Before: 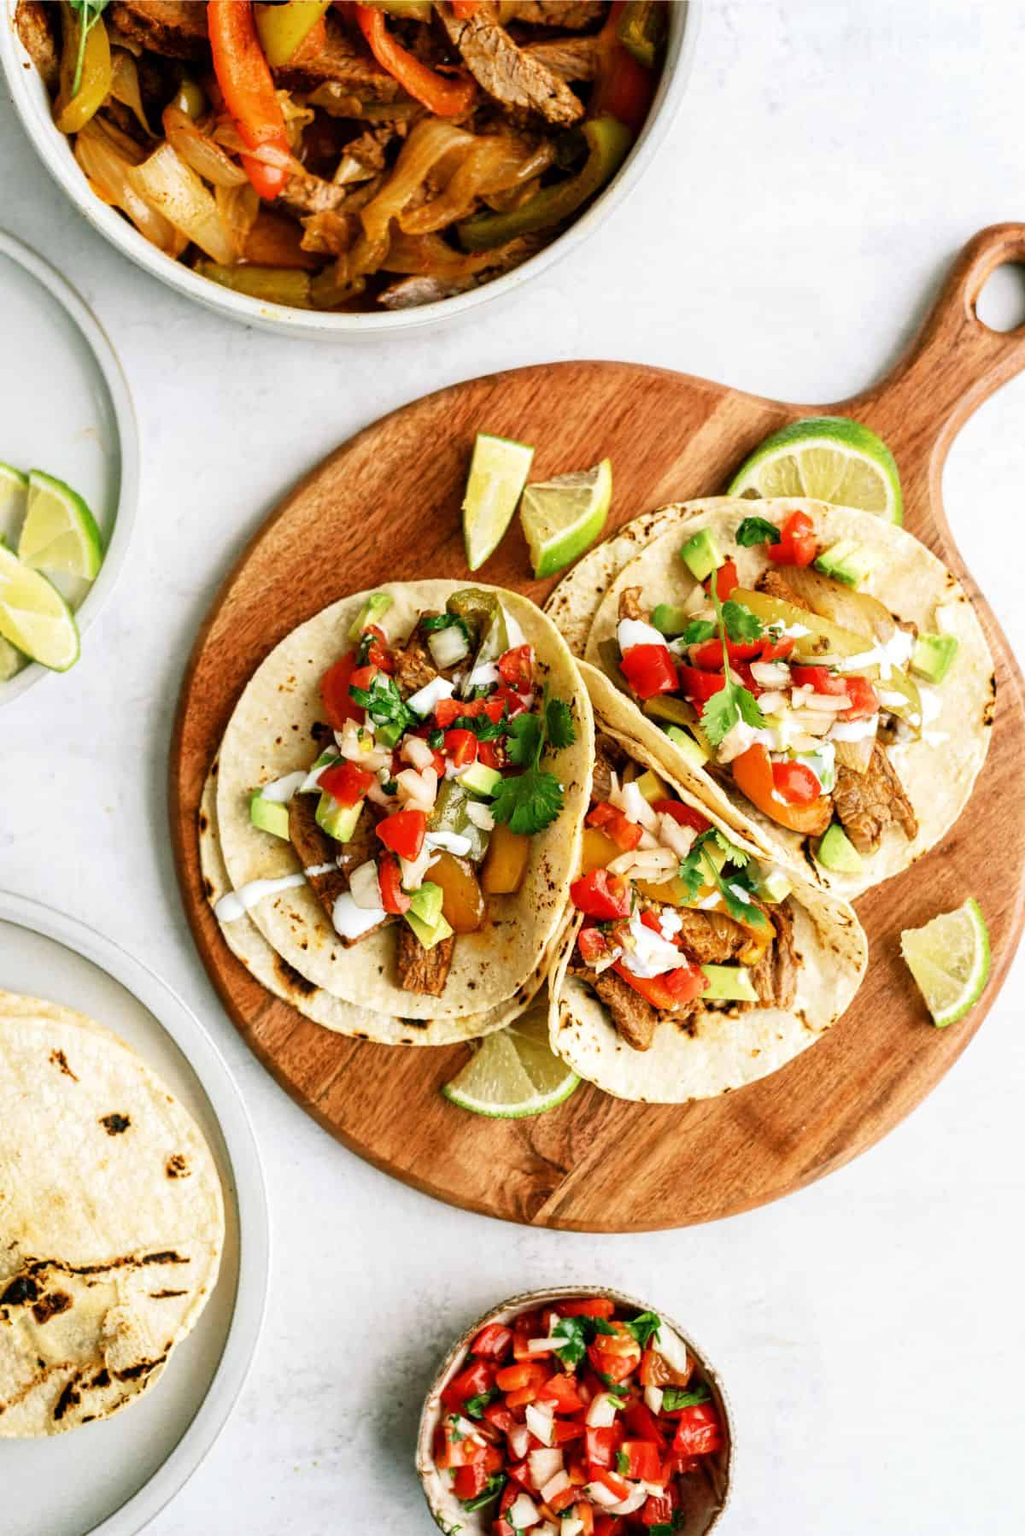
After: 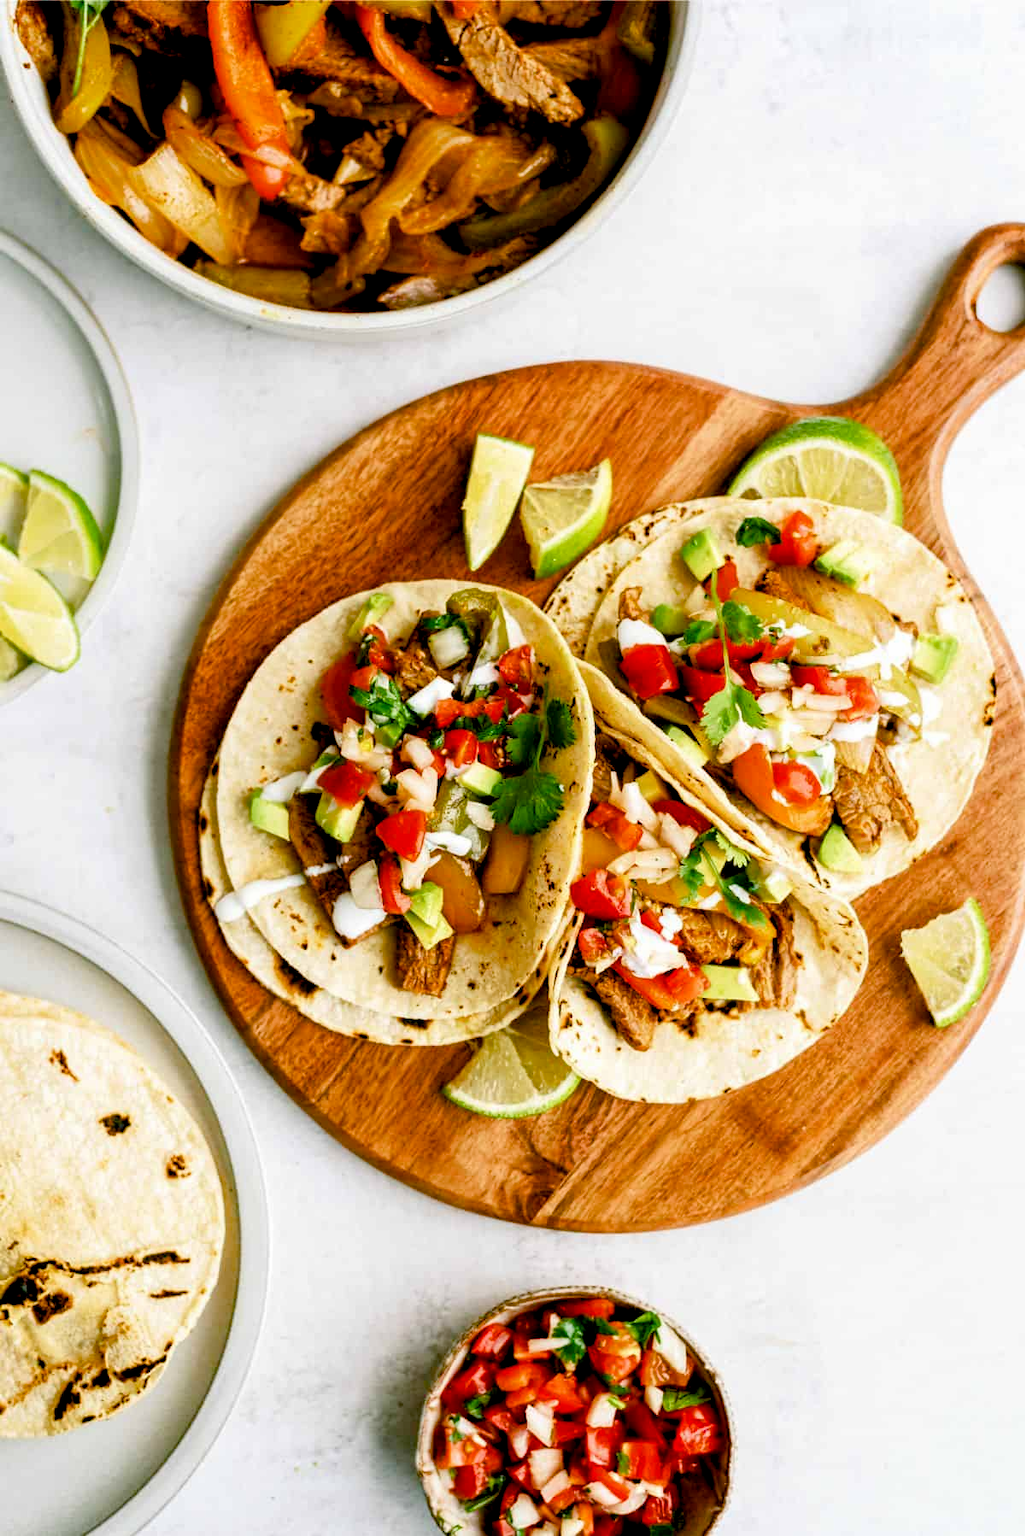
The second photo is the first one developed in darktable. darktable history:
color balance rgb: global offset › luminance -0.866%, perceptual saturation grading › global saturation 45.499%, perceptual saturation grading › highlights -49.594%, perceptual saturation grading › shadows 29.534%, global vibrance 9.528%
